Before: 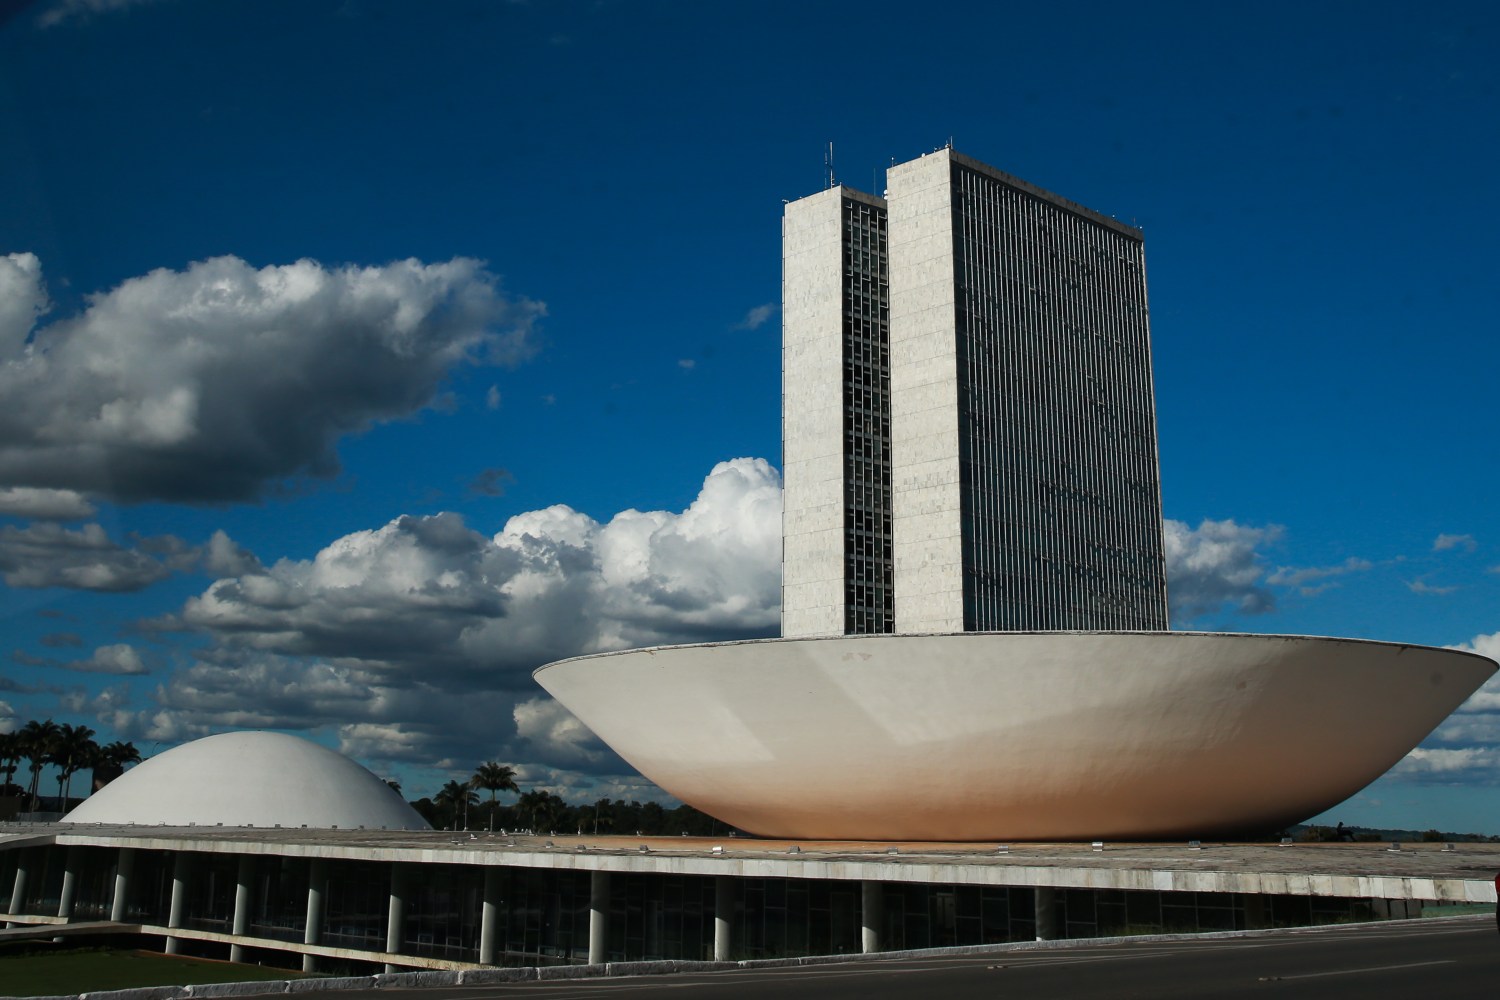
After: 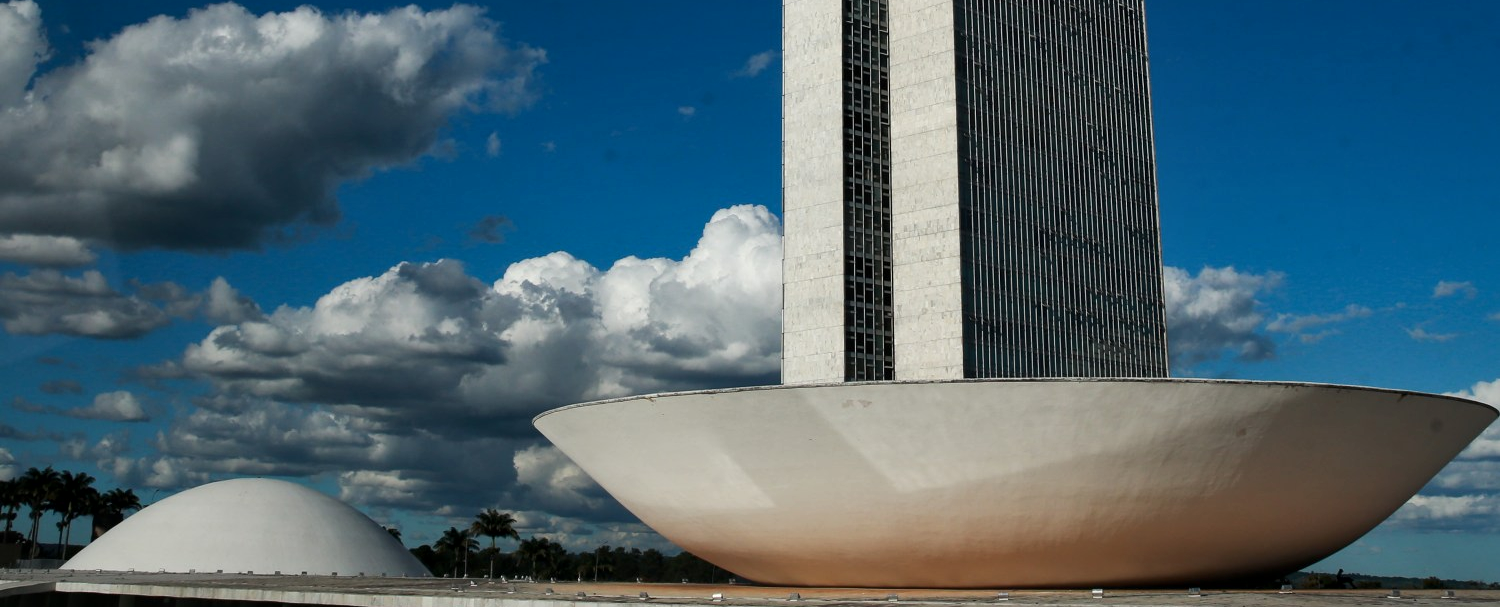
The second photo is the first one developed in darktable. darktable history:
crop and rotate: top 25.357%, bottom 13.942%
local contrast: mode bilateral grid, contrast 20, coarseness 50, detail 132%, midtone range 0.2
